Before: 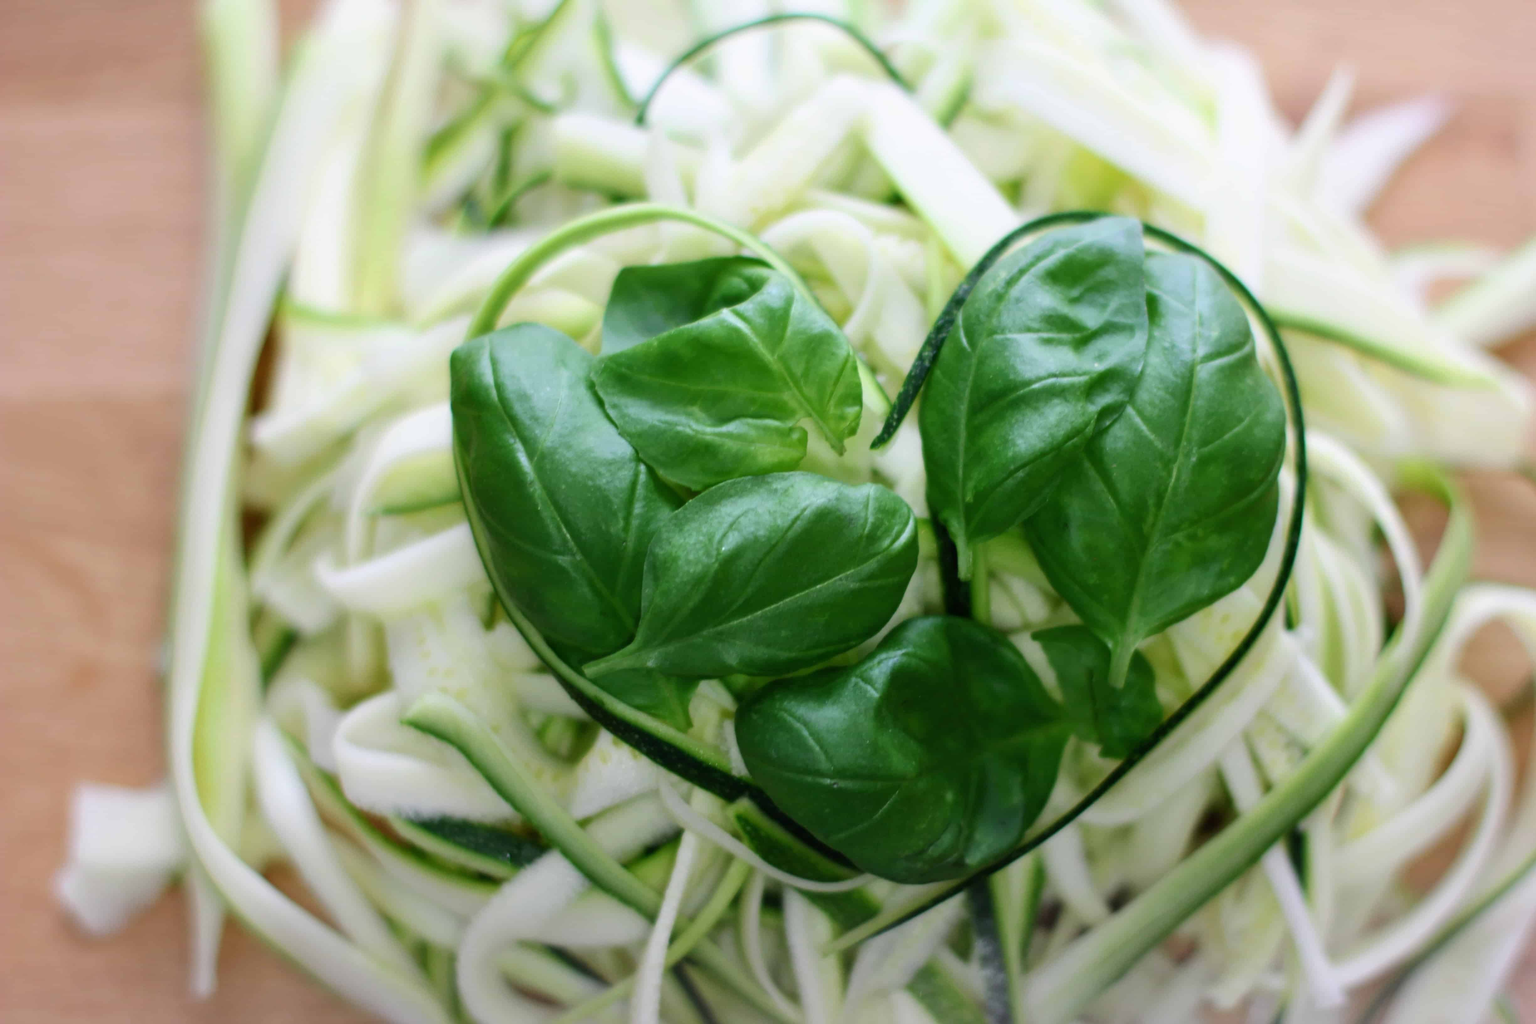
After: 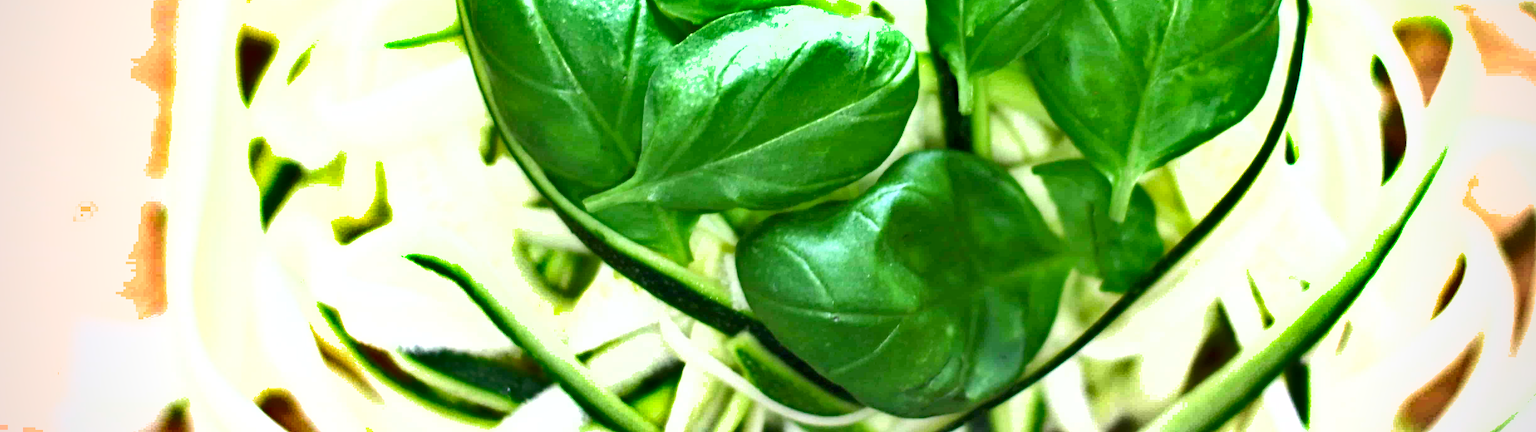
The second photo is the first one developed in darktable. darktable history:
shadows and highlights: radius 108.52, shadows 44.07, highlights -67.8, low approximation 0.01, soften with gaussian
crop: top 45.551%, bottom 12.262%
haze removal: compatibility mode true, adaptive false
vignetting: on, module defaults
exposure: black level correction 0.001, exposure 1.84 EV, compensate highlight preservation false
white balance: emerald 1
tone curve: color space Lab, linked channels, preserve colors none
contrast brightness saturation: contrast 0.07
